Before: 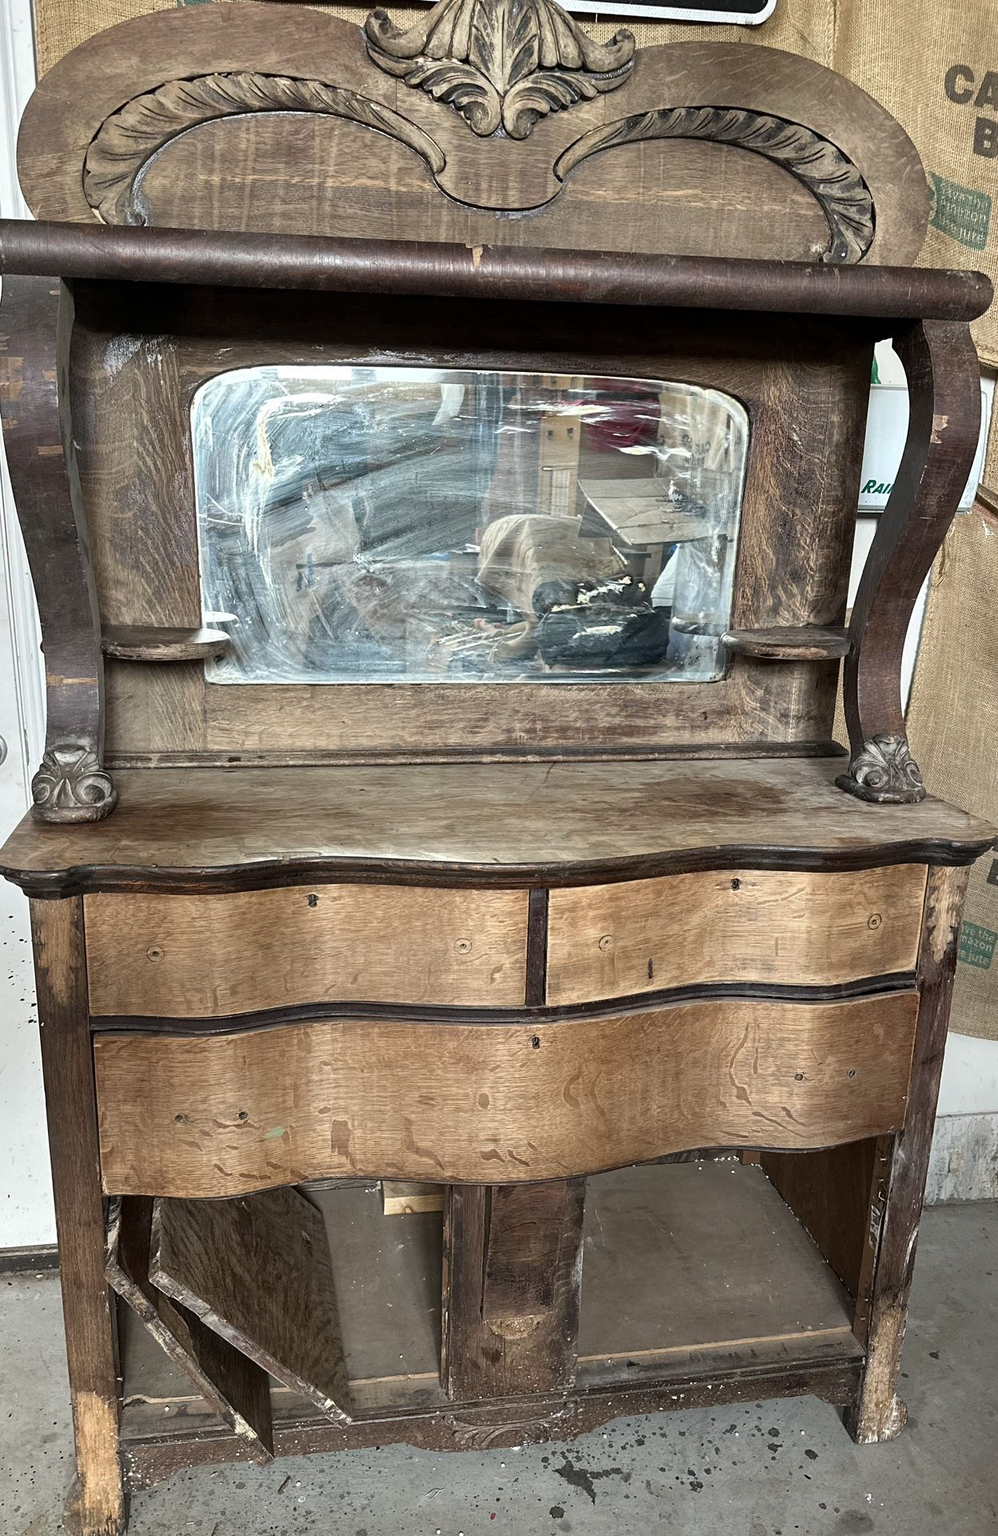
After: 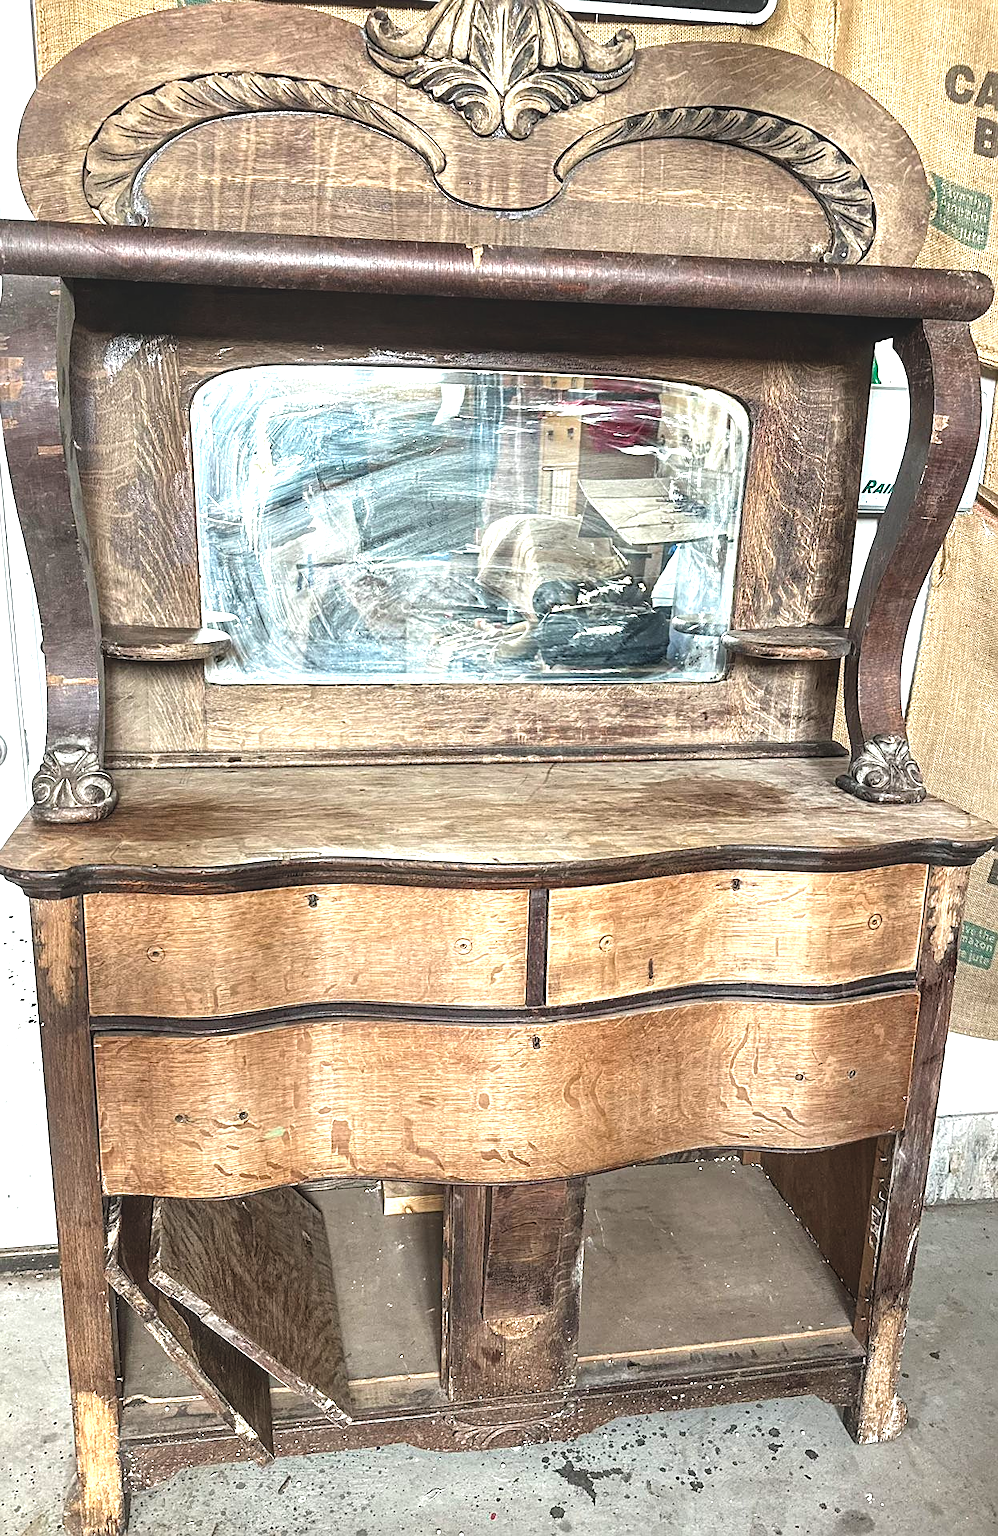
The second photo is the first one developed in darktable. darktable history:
local contrast: on, module defaults
sharpen: on, module defaults
exposure: black level correction -0.006, exposure 1 EV, compensate highlight preservation false
